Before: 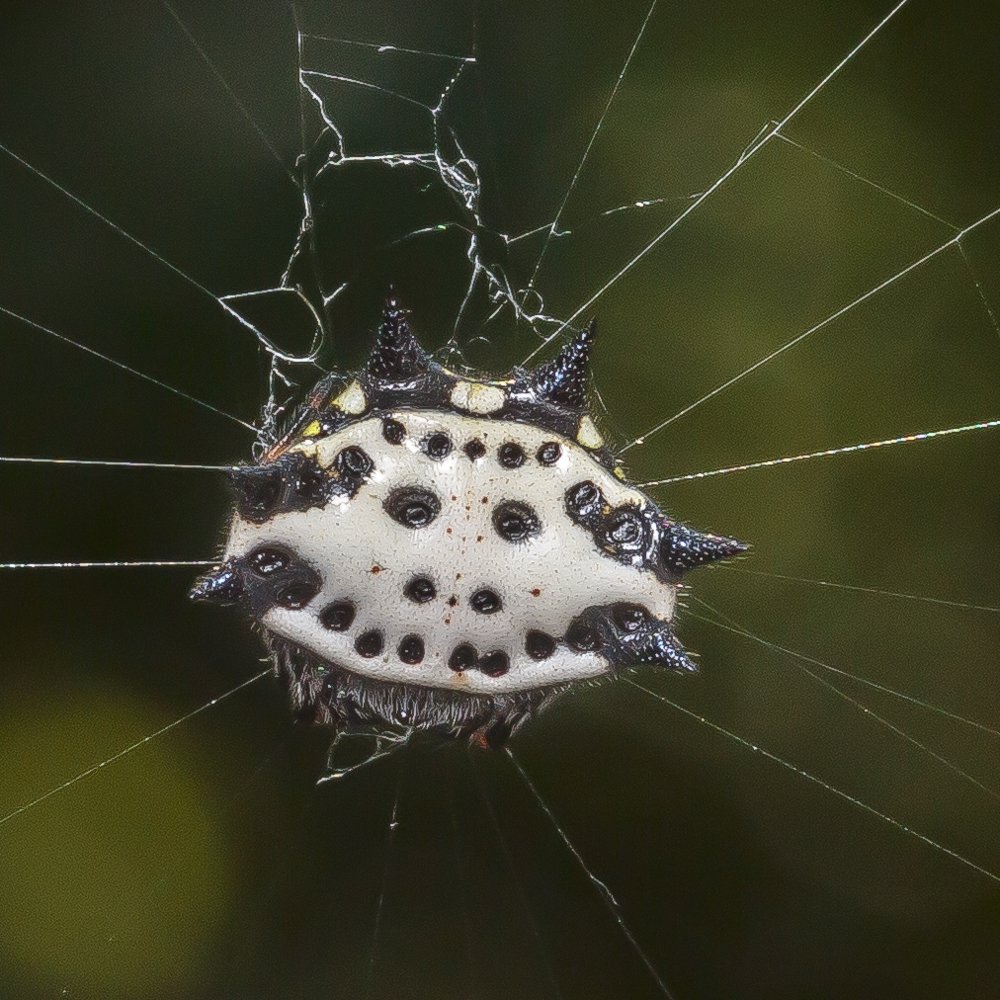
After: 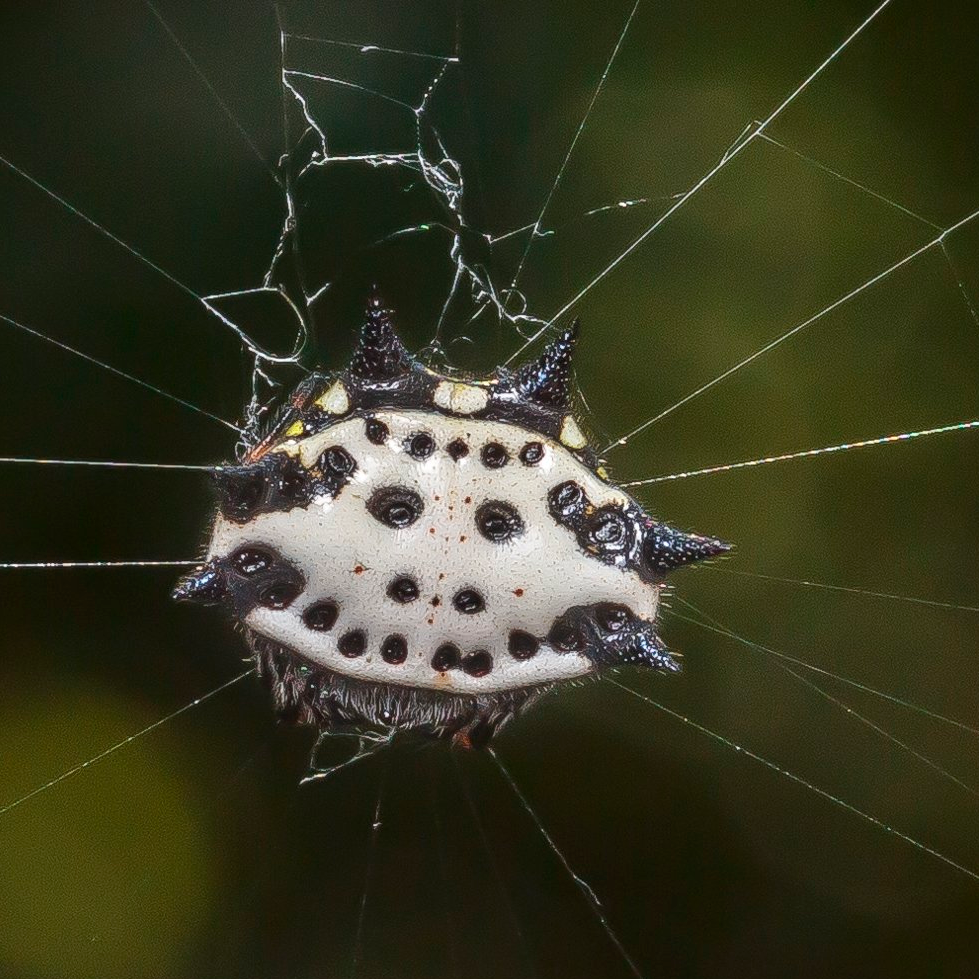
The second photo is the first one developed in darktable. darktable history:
crop: left 1.743%, right 0.268%, bottom 2.011%
tone curve: curves: ch0 [(0, 0) (0.003, 0.003) (0.011, 0.01) (0.025, 0.023) (0.044, 0.042) (0.069, 0.065) (0.1, 0.094) (0.136, 0.128) (0.177, 0.167) (0.224, 0.211) (0.277, 0.261) (0.335, 0.315) (0.399, 0.375) (0.468, 0.441) (0.543, 0.543) (0.623, 0.623) (0.709, 0.709) (0.801, 0.801) (0.898, 0.898) (1, 1)], preserve colors none
